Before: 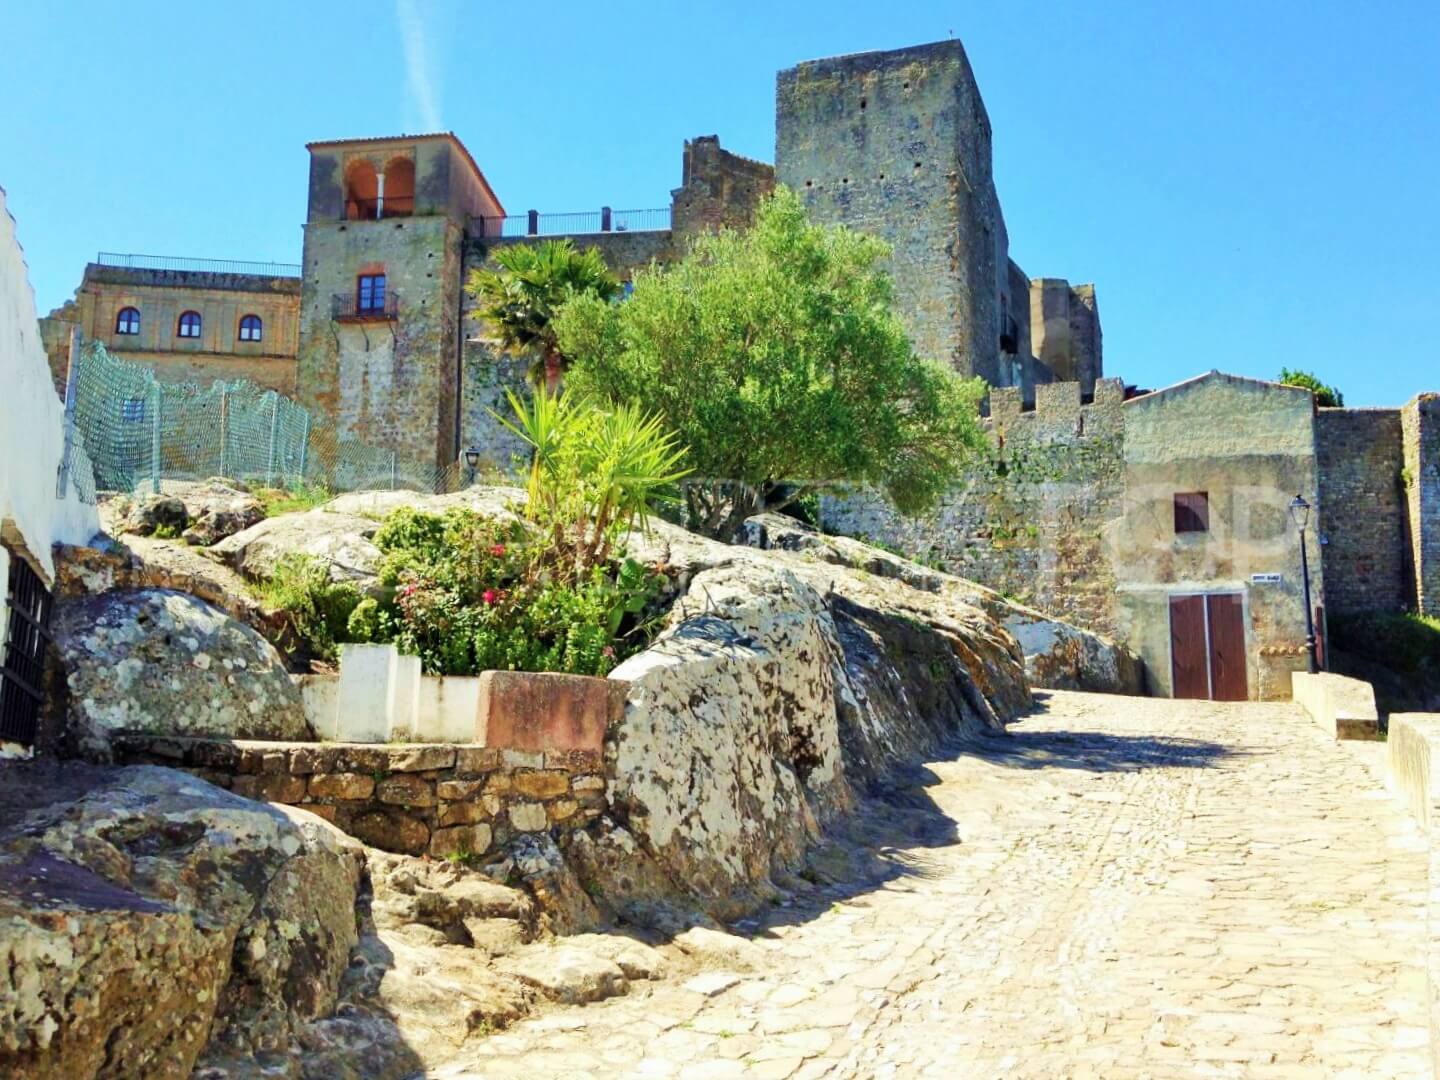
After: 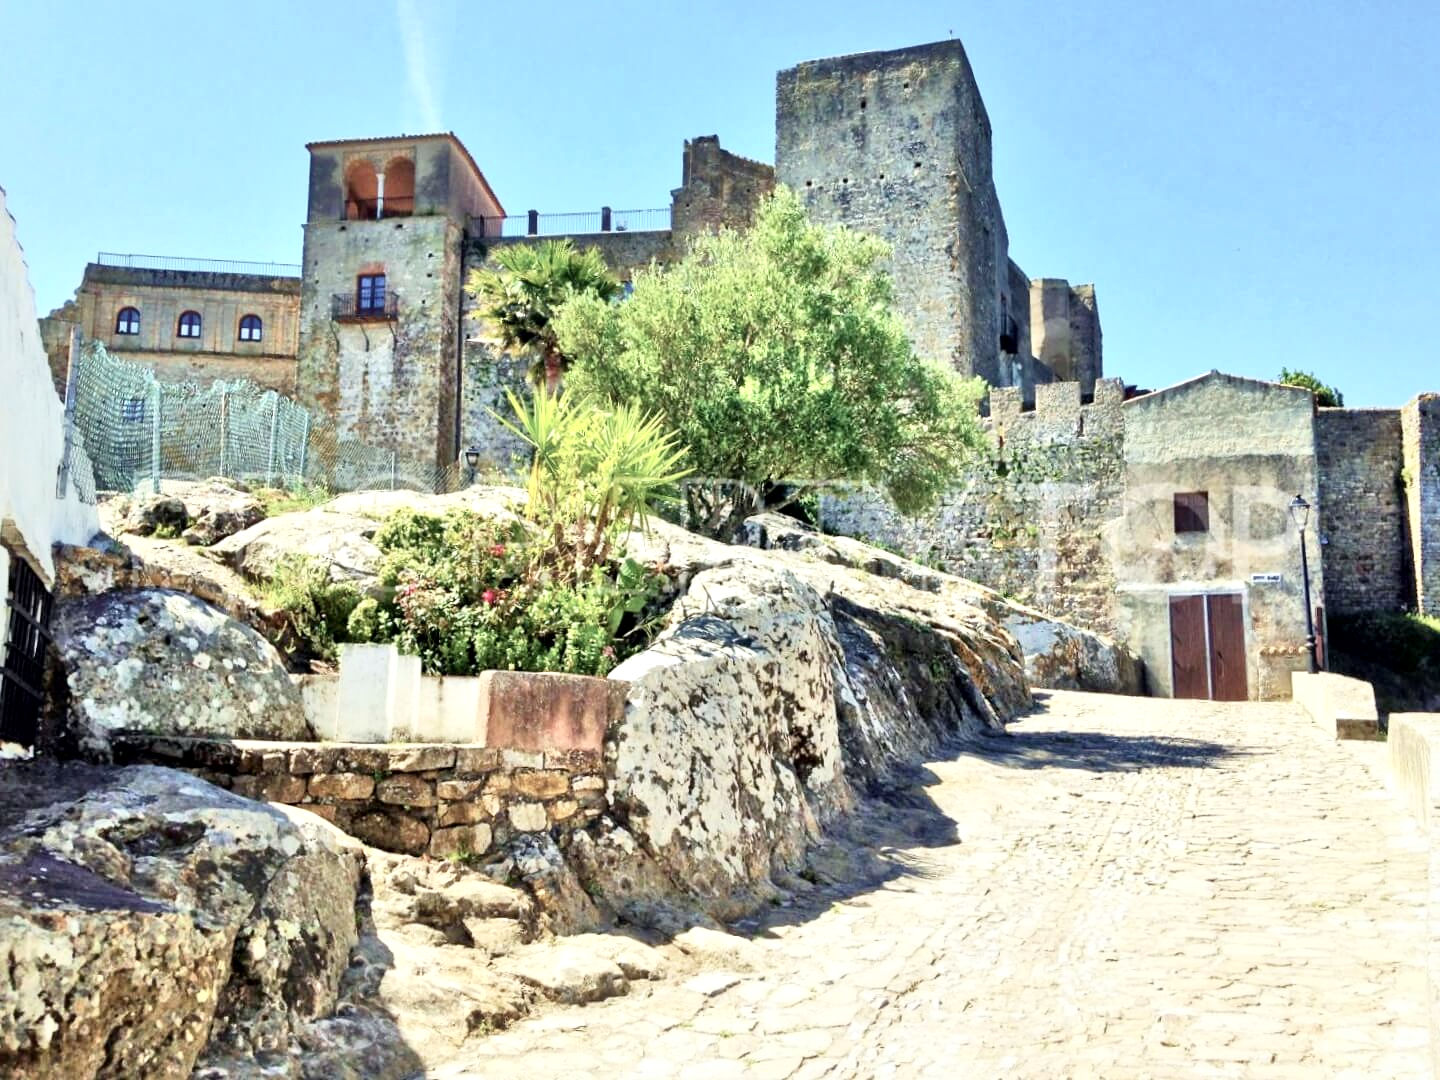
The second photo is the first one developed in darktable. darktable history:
tone equalizer: -7 EV 0.15 EV, -6 EV 0.6 EV, -5 EV 1.15 EV, -4 EV 1.33 EV, -3 EV 1.15 EV, -2 EV 0.6 EV, -1 EV 0.15 EV, mask exposure compensation -0.5 EV
contrast brightness saturation: contrast 0.25, saturation -0.31
local contrast: mode bilateral grid, contrast 20, coarseness 50, detail 148%, midtone range 0.2
